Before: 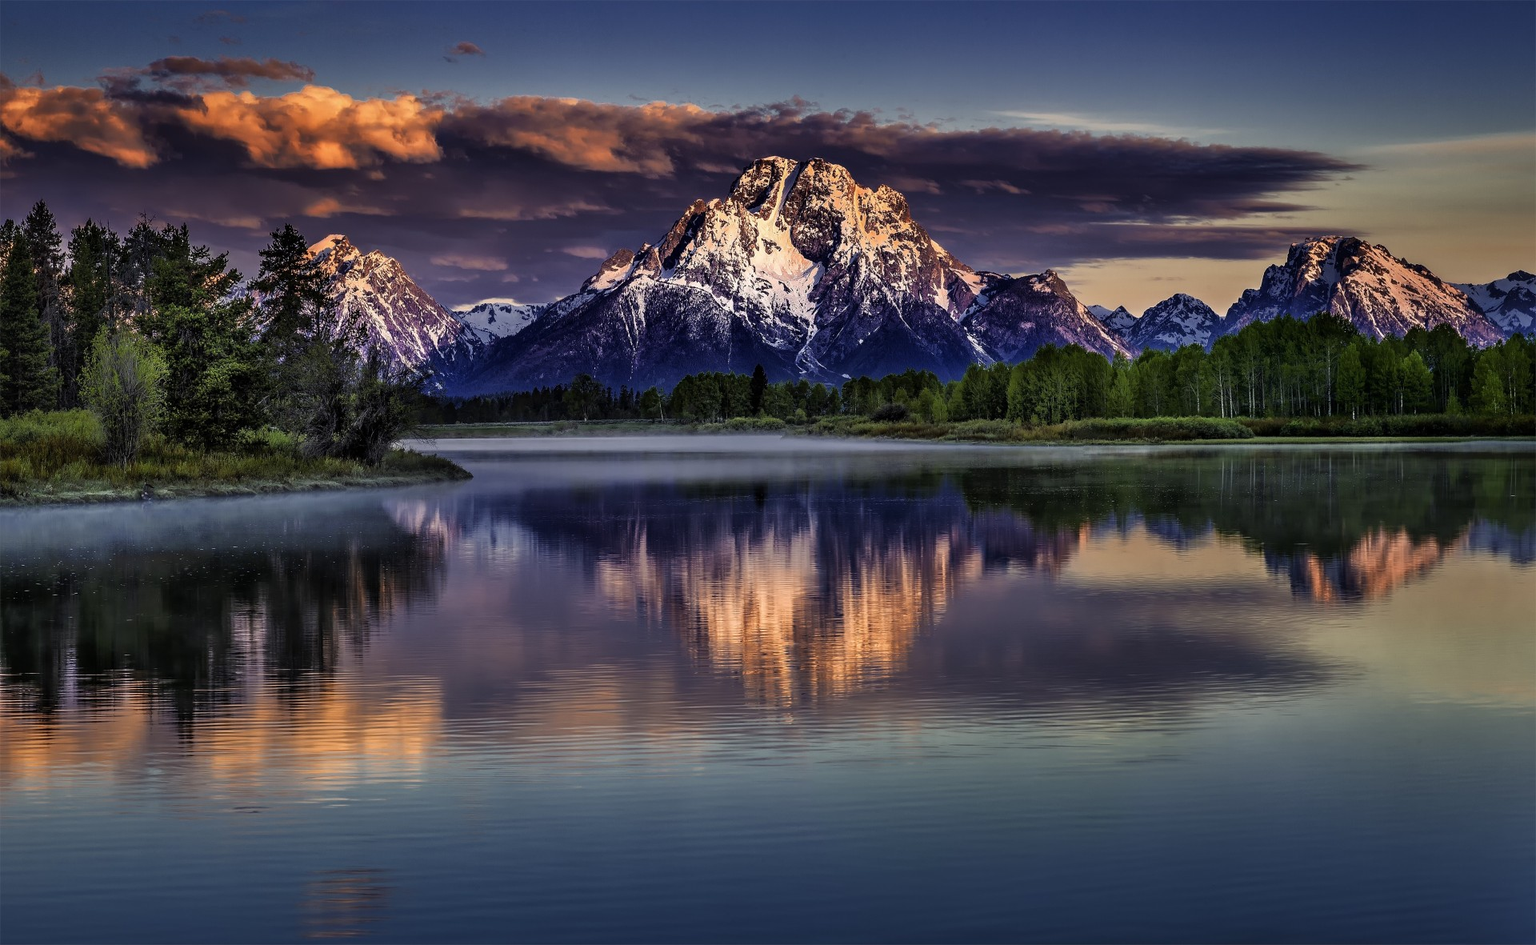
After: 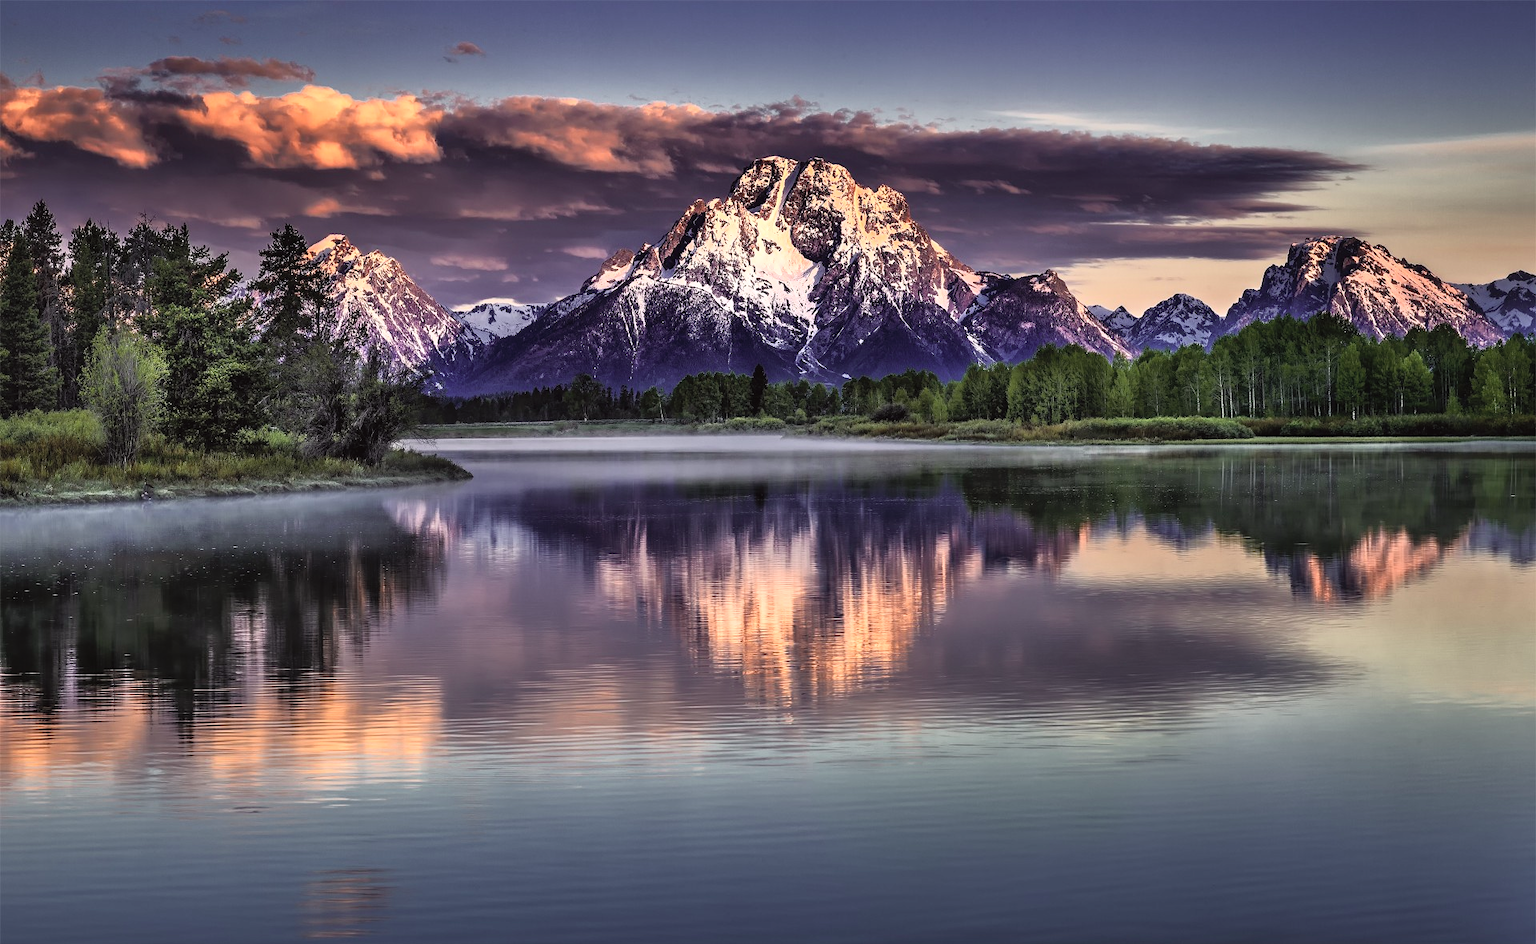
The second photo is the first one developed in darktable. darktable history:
exposure: exposure 0.203 EV, compensate exposure bias true, compensate highlight preservation false
tone curve: curves: ch0 [(0.003, 0.029) (0.188, 0.252) (0.46, 0.56) (0.608, 0.748) (0.871, 0.955) (1, 1)]; ch1 [(0, 0) (0.35, 0.356) (0.45, 0.453) (0.508, 0.515) (0.618, 0.634) (1, 1)]; ch2 [(0, 0) (0.456, 0.469) (0.5, 0.5) (0.634, 0.625) (1, 1)], color space Lab, independent channels, preserve colors none
tone equalizer: on, module defaults
